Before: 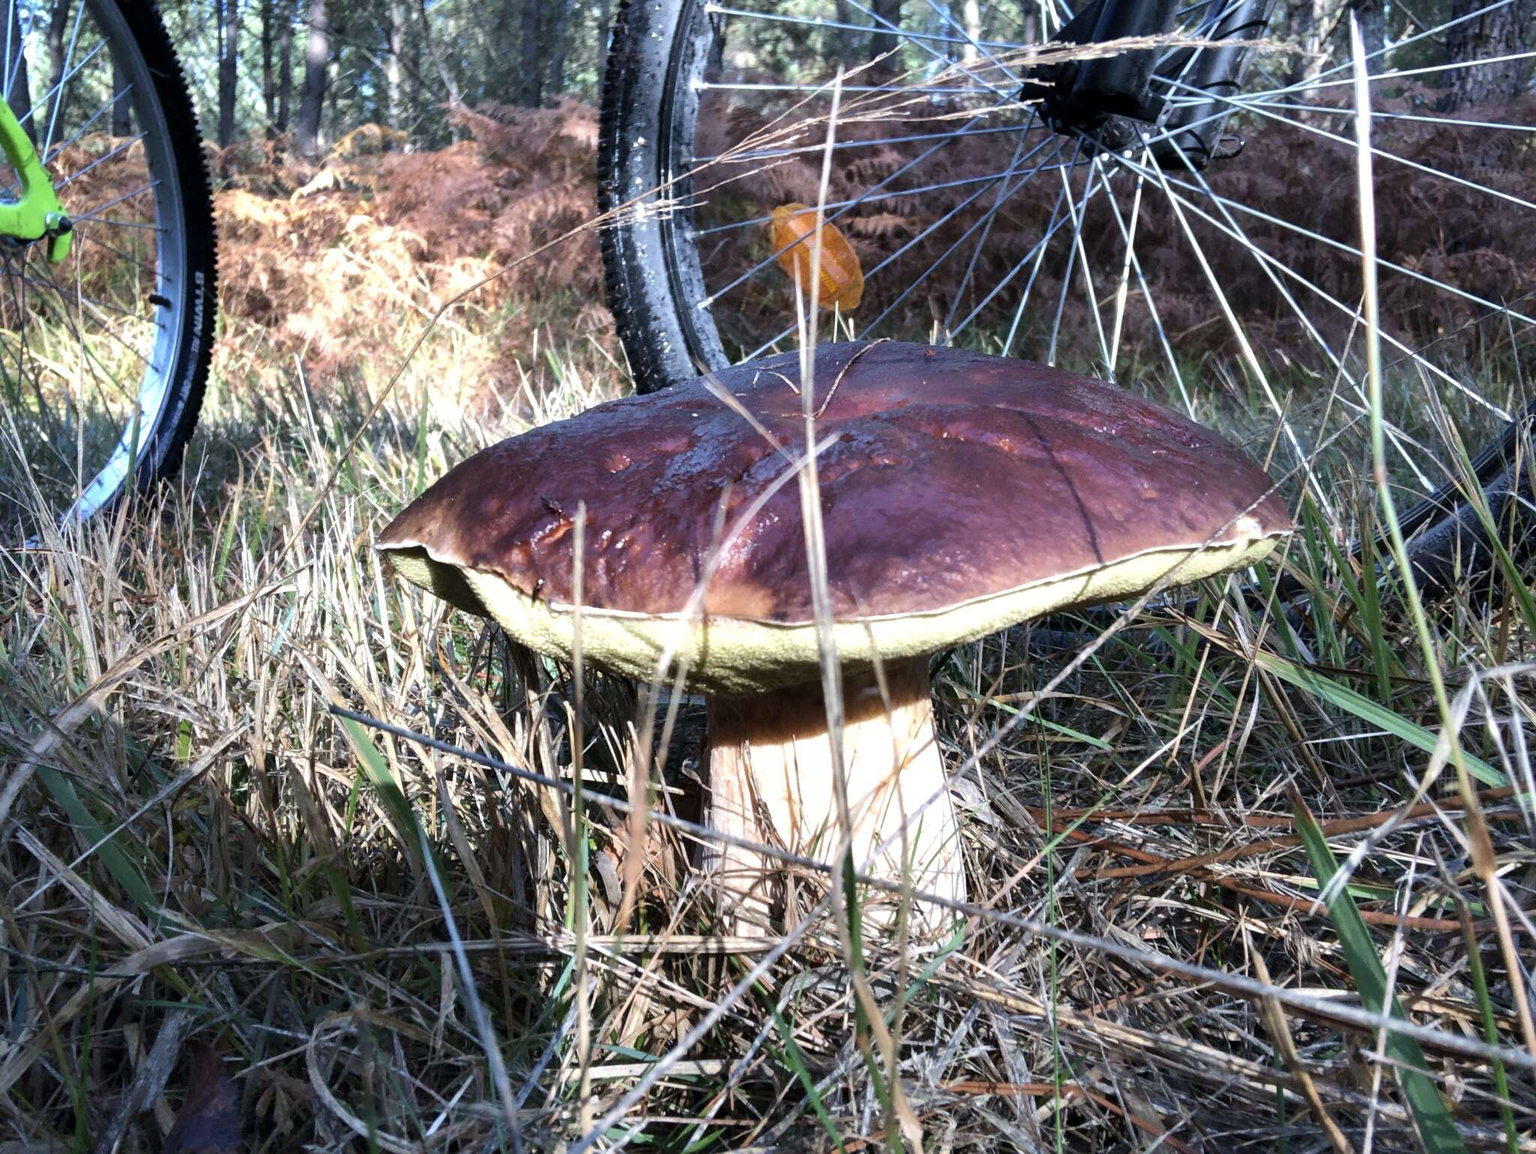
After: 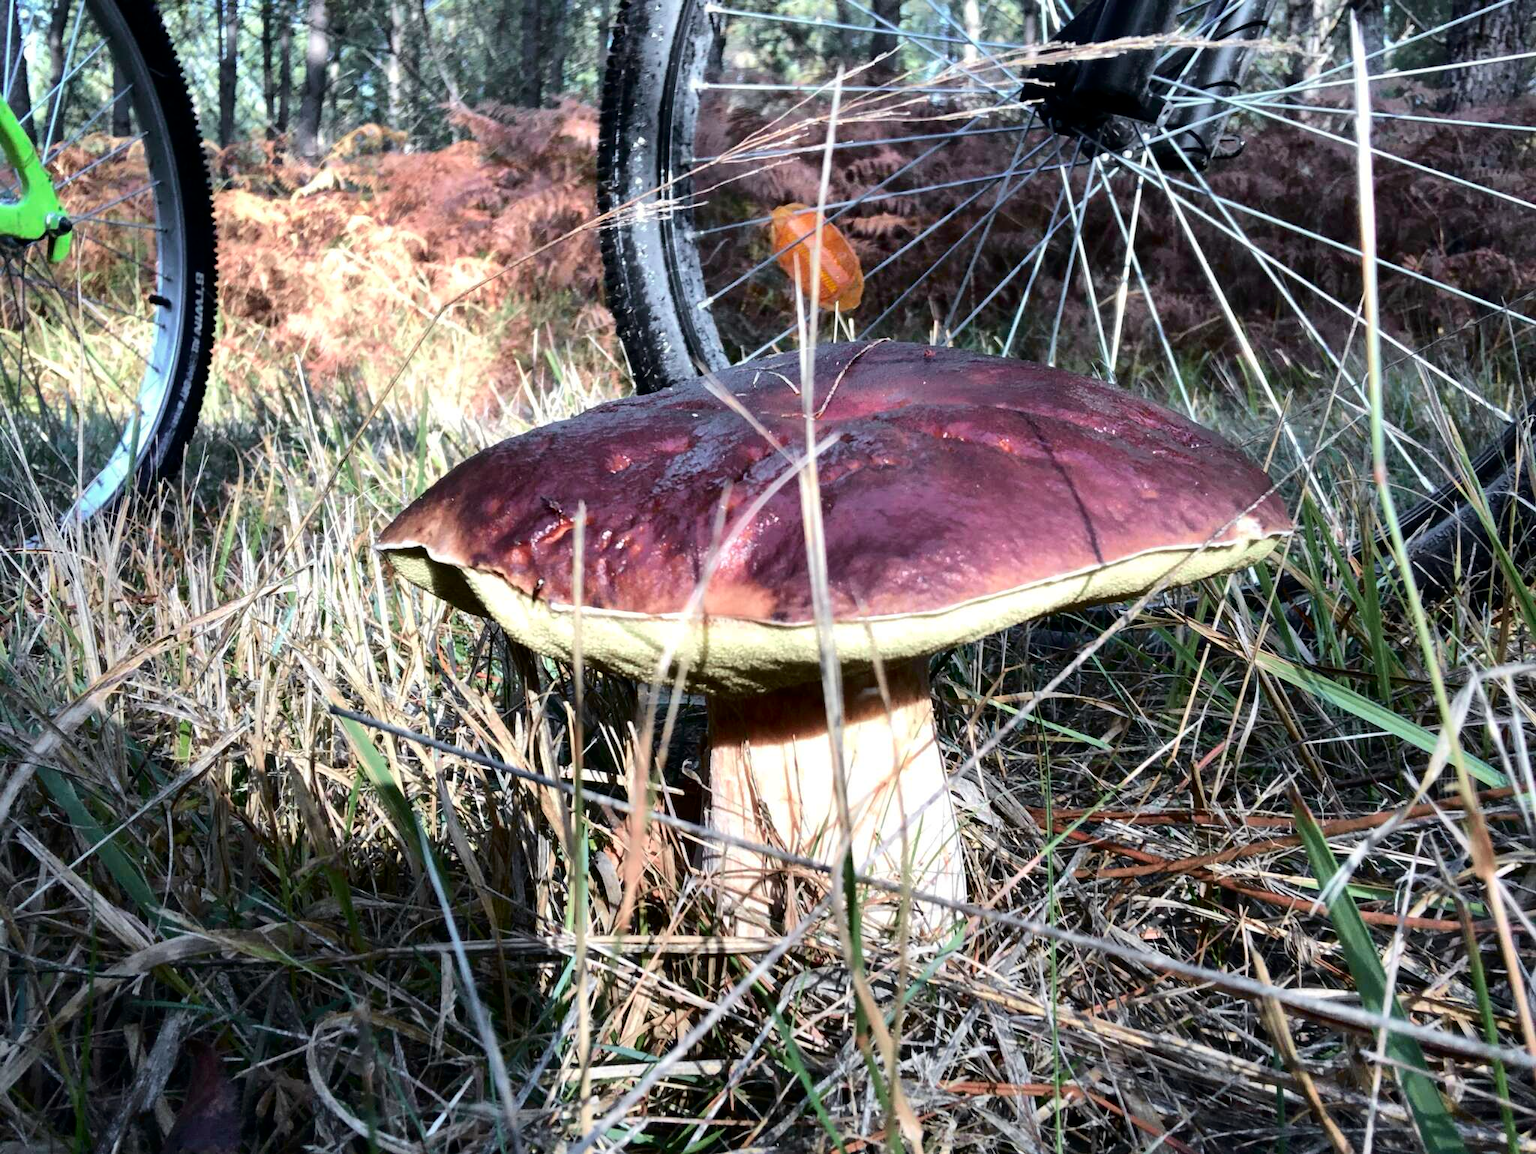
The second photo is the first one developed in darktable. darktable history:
tone curve: curves: ch0 [(0.003, 0) (0.066, 0.023) (0.149, 0.094) (0.264, 0.238) (0.395, 0.421) (0.517, 0.56) (0.688, 0.743) (0.813, 0.846) (1, 1)]; ch1 [(0, 0) (0.164, 0.115) (0.337, 0.332) (0.39, 0.398) (0.464, 0.461) (0.501, 0.5) (0.507, 0.503) (0.534, 0.537) (0.577, 0.59) (0.652, 0.681) (0.733, 0.749) (0.811, 0.796) (1, 1)]; ch2 [(0, 0) (0.337, 0.382) (0.464, 0.476) (0.501, 0.502) (0.527, 0.54) (0.551, 0.565) (0.6, 0.59) (0.687, 0.675) (1, 1)], color space Lab, independent channels, preserve colors none
